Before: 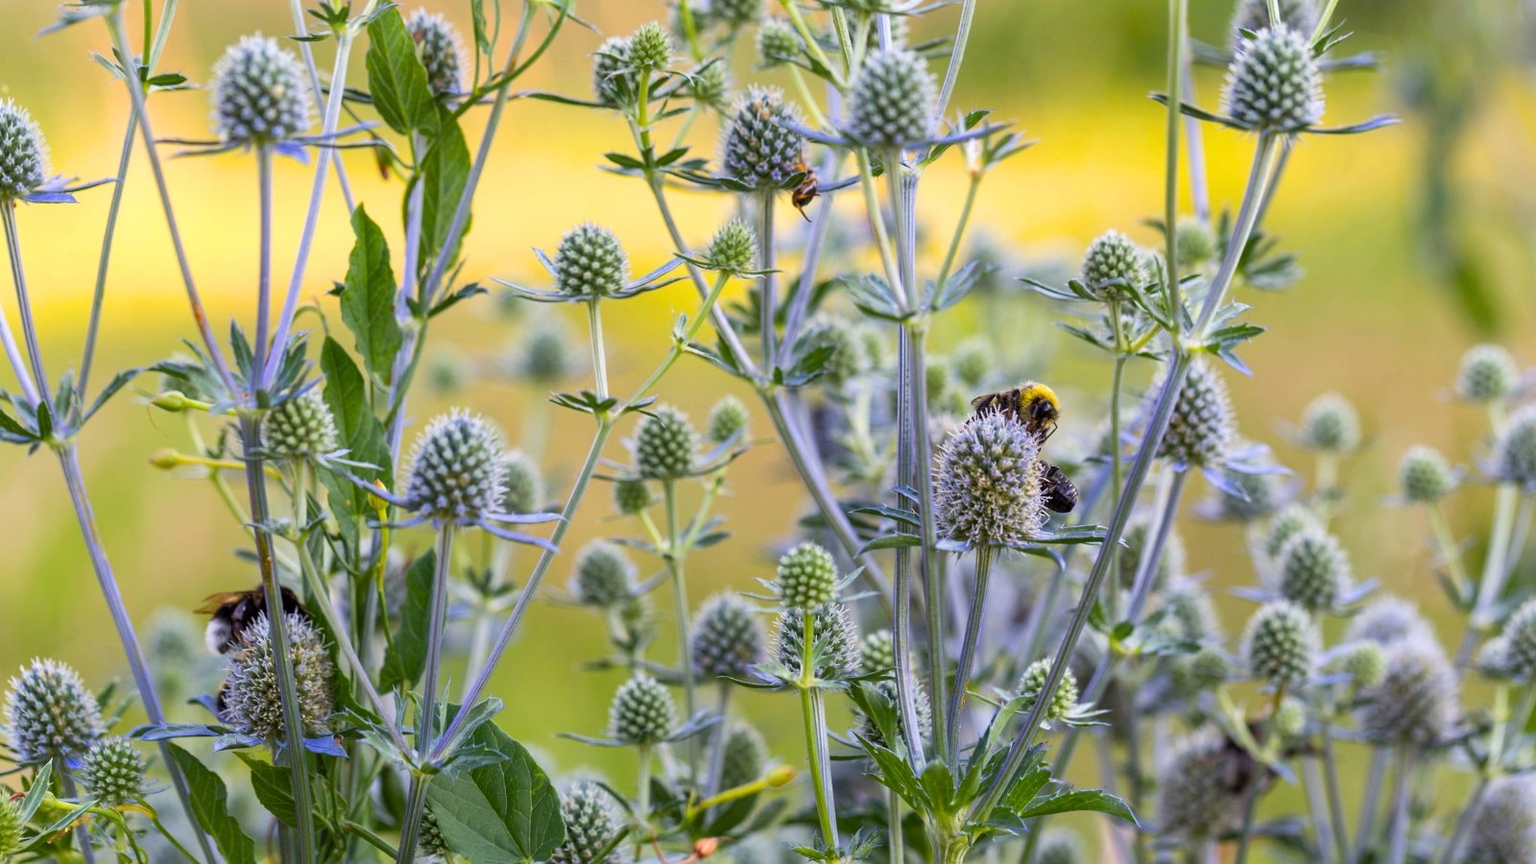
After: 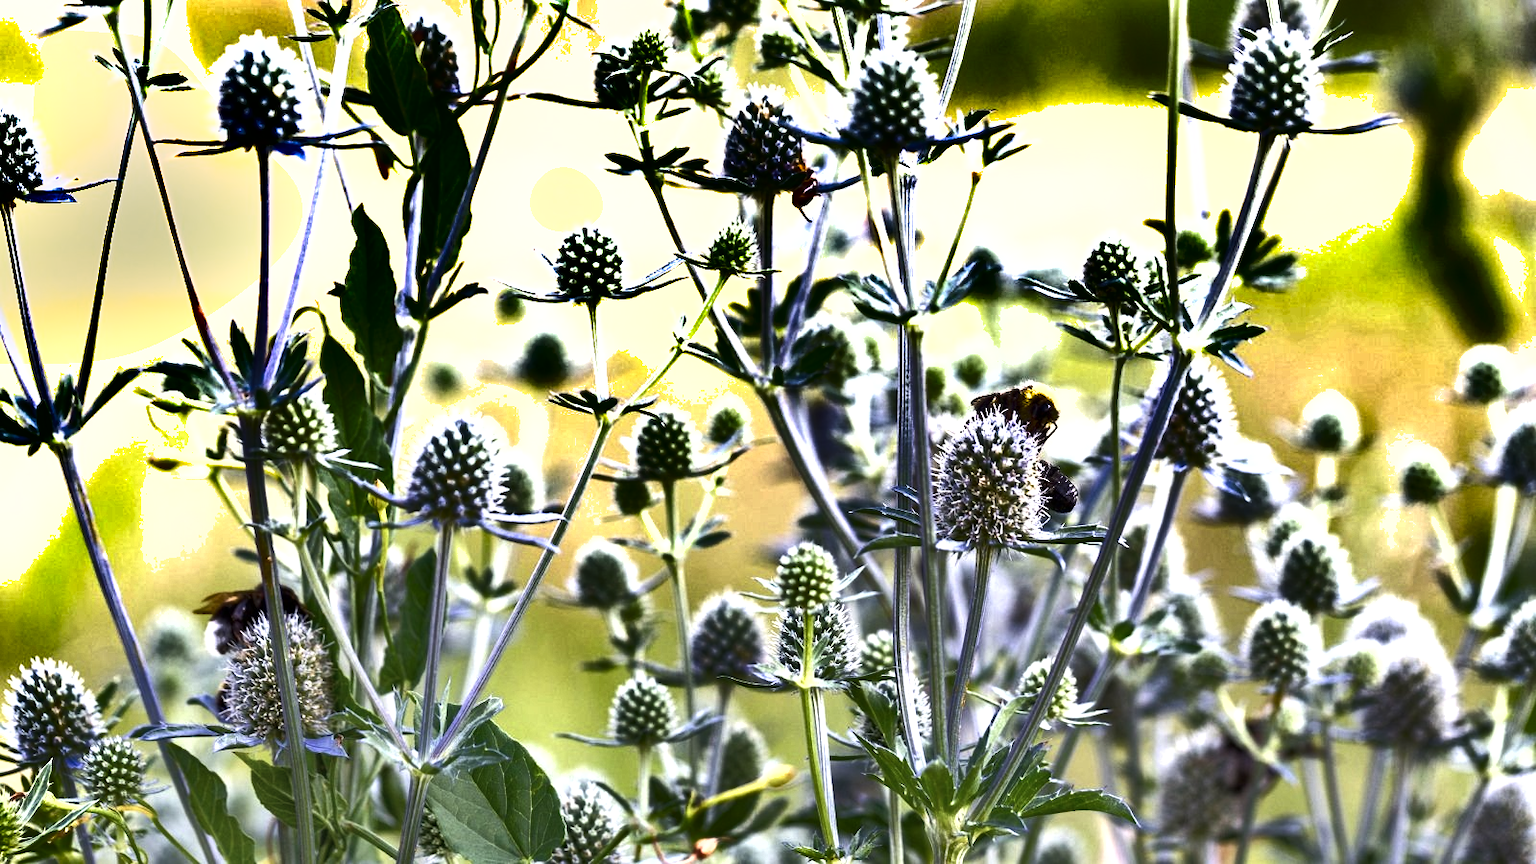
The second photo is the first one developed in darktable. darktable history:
shadows and highlights: shadows 20.91, highlights -82.73, soften with gaussian
rotate and perspective: automatic cropping off
contrast brightness saturation: contrast 0.1, saturation -0.36
levels: levels [0, 0.374, 0.749]
